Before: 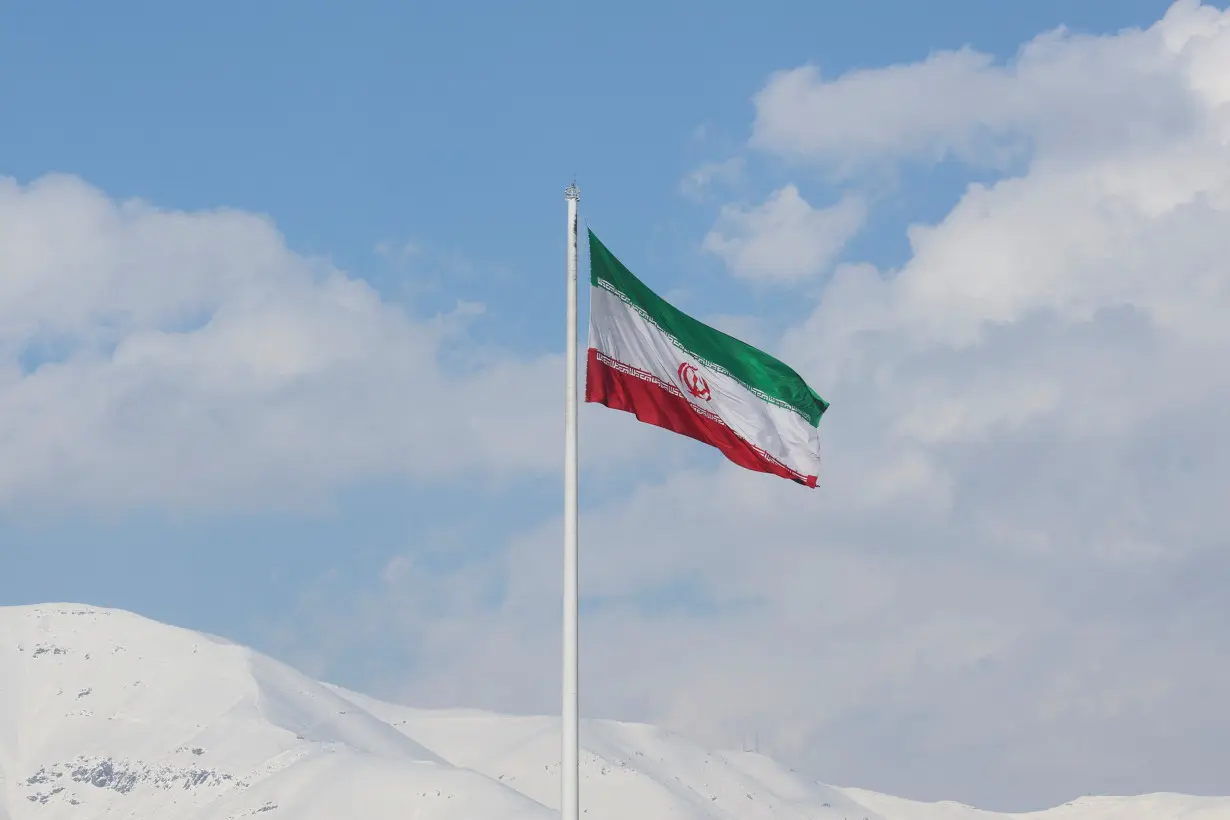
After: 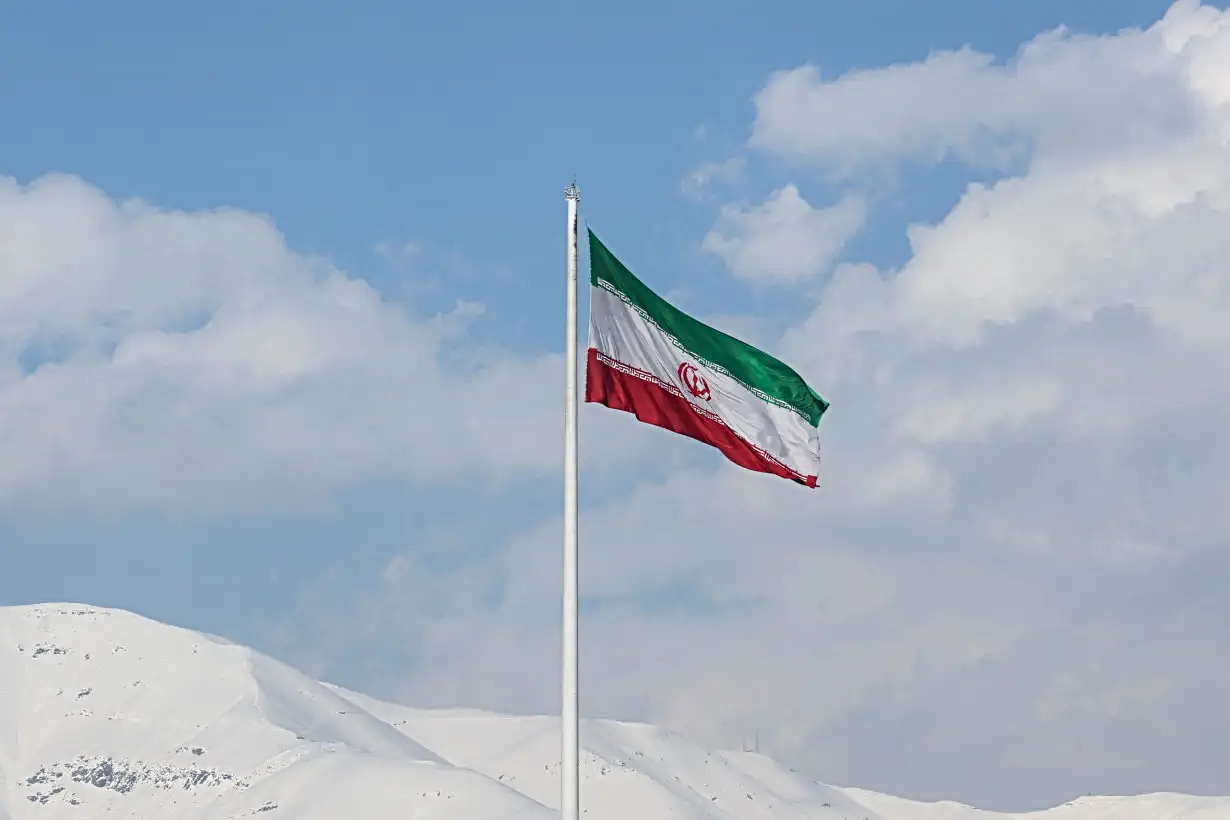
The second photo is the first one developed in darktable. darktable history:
local contrast: on, module defaults
sharpen: radius 3.998
